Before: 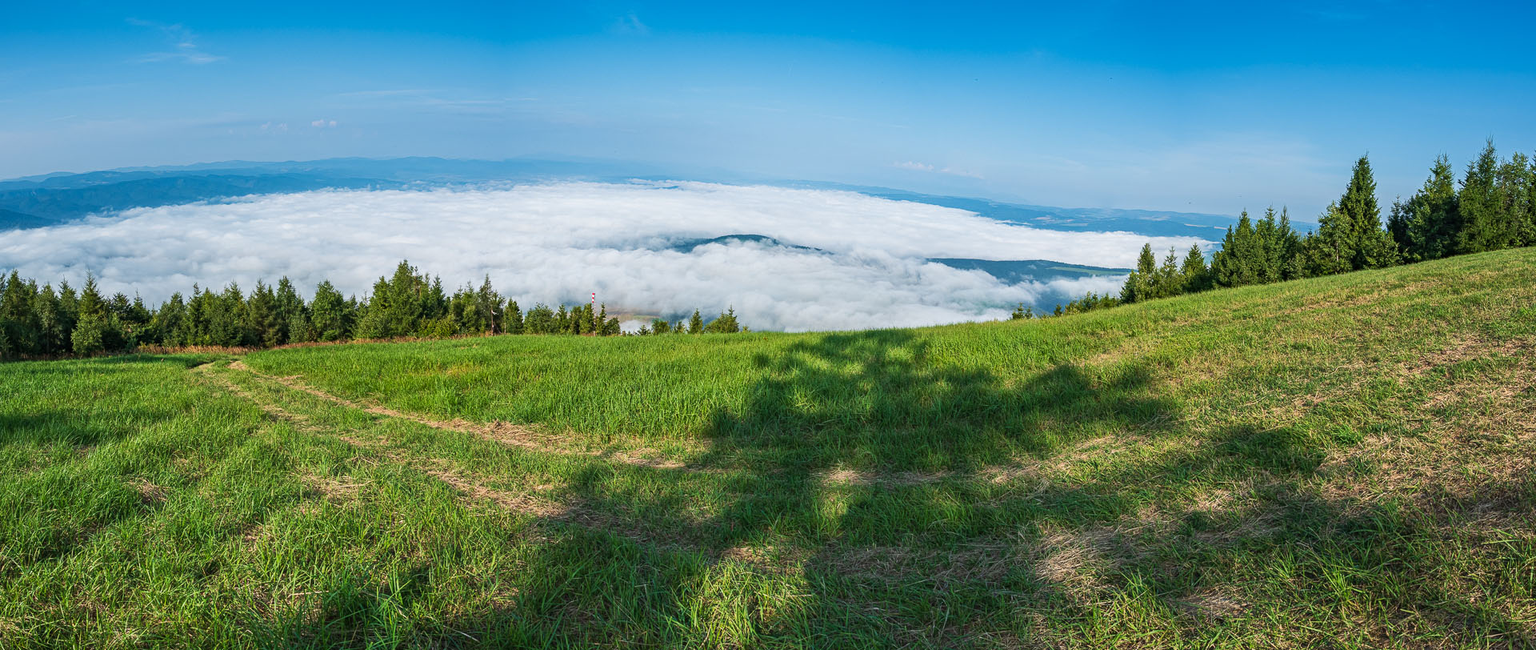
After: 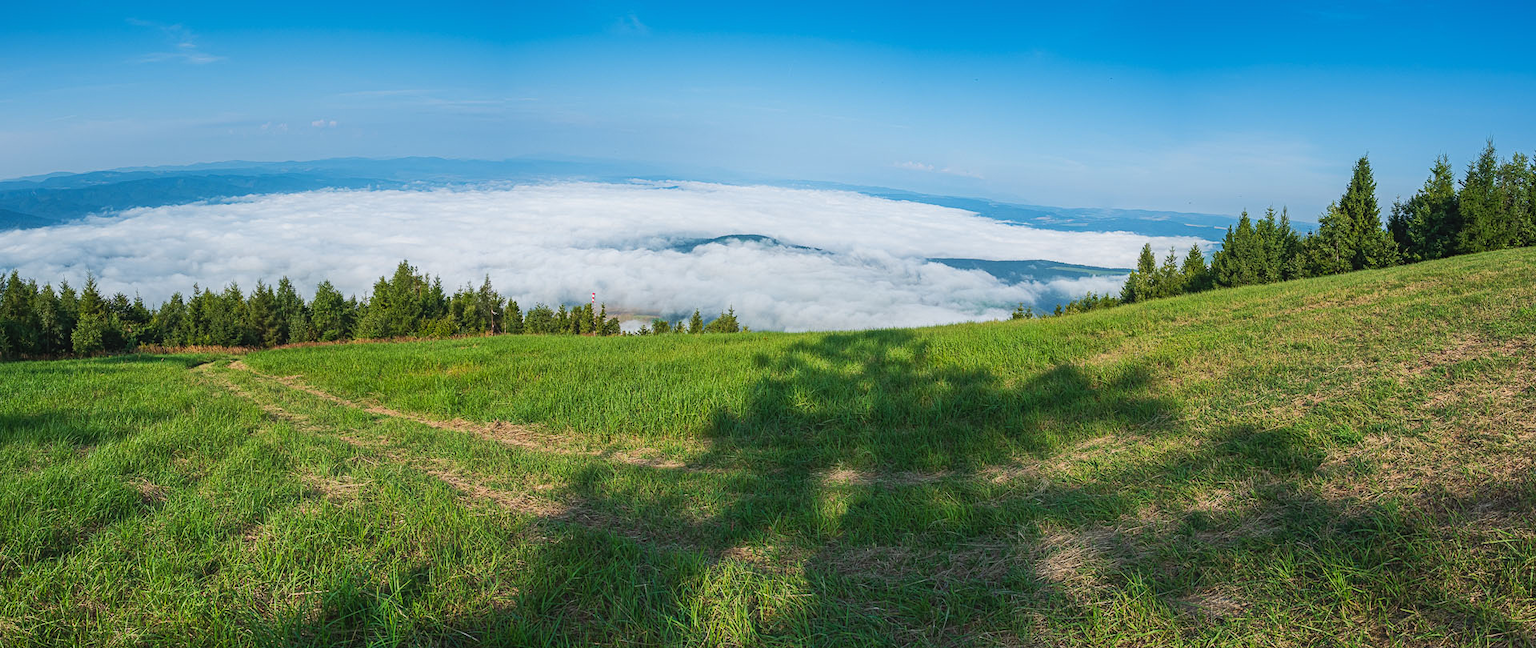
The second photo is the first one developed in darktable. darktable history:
crop: top 0.05%, bottom 0.098%
contrast equalizer: y [[0.5, 0.488, 0.462, 0.461, 0.491, 0.5], [0.5 ×6], [0.5 ×6], [0 ×6], [0 ×6]]
